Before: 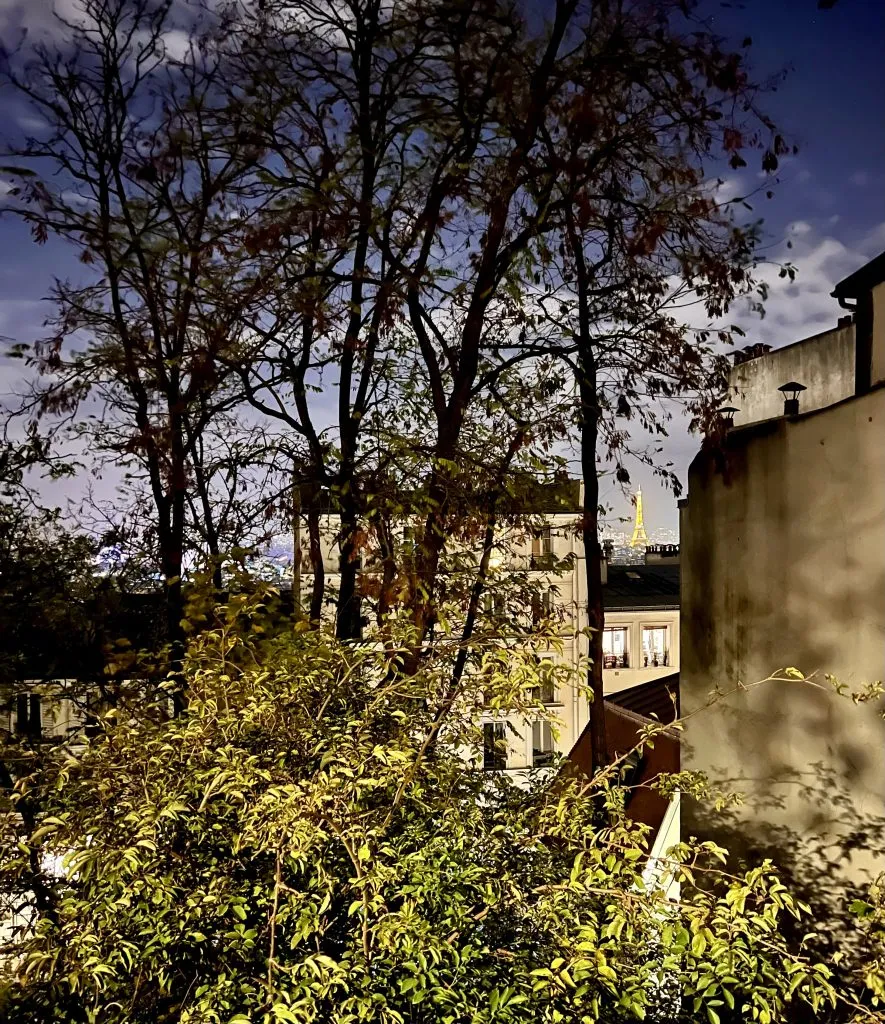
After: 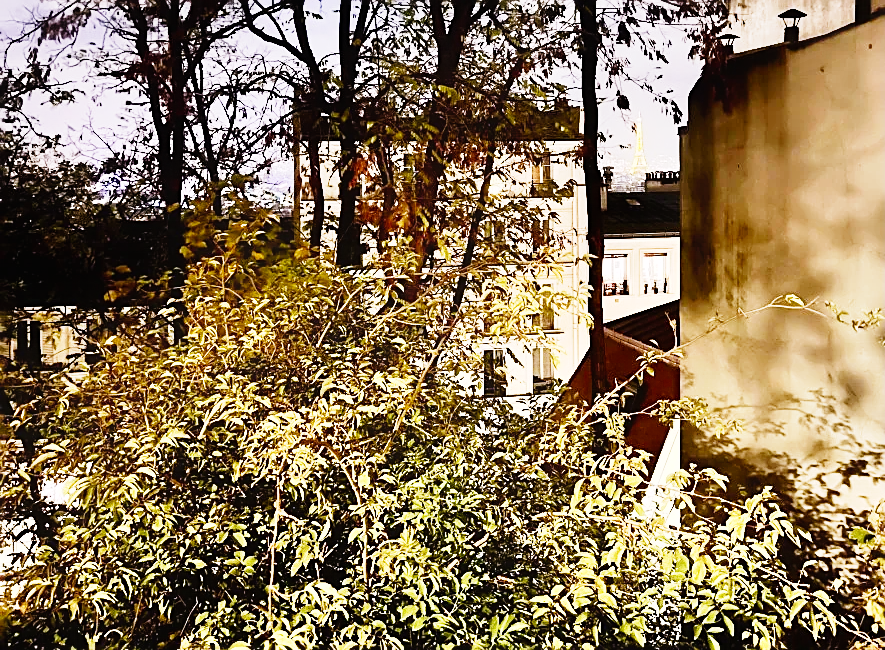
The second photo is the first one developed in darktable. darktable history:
contrast equalizer: octaves 7, y [[0.6 ×6], [0.55 ×6], [0 ×6], [0 ×6], [0 ×6]], mix -1
exposure: exposure 0.258 EV, compensate highlight preservation false
crop and rotate: top 36.435%
base curve: curves: ch0 [(0, 0) (0, 0.001) (0.001, 0.001) (0.004, 0.002) (0.007, 0.004) (0.015, 0.013) (0.033, 0.045) (0.052, 0.096) (0.075, 0.17) (0.099, 0.241) (0.163, 0.42) (0.219, 0.55) (0.259, 0.616) (0.327, 0.722) (0.365, 0.765) (0.522, 0.873) (0.547, 0.881) (0.689, 0.919) (0.826, 0.952) (1, 1)], preserve colors none
white balance: red 1.05, blue 1.072
sharpen: on, module defaults
shadows and highlights: highlights color adjustment 0%, low approximation 0.01, soften with gaussian
